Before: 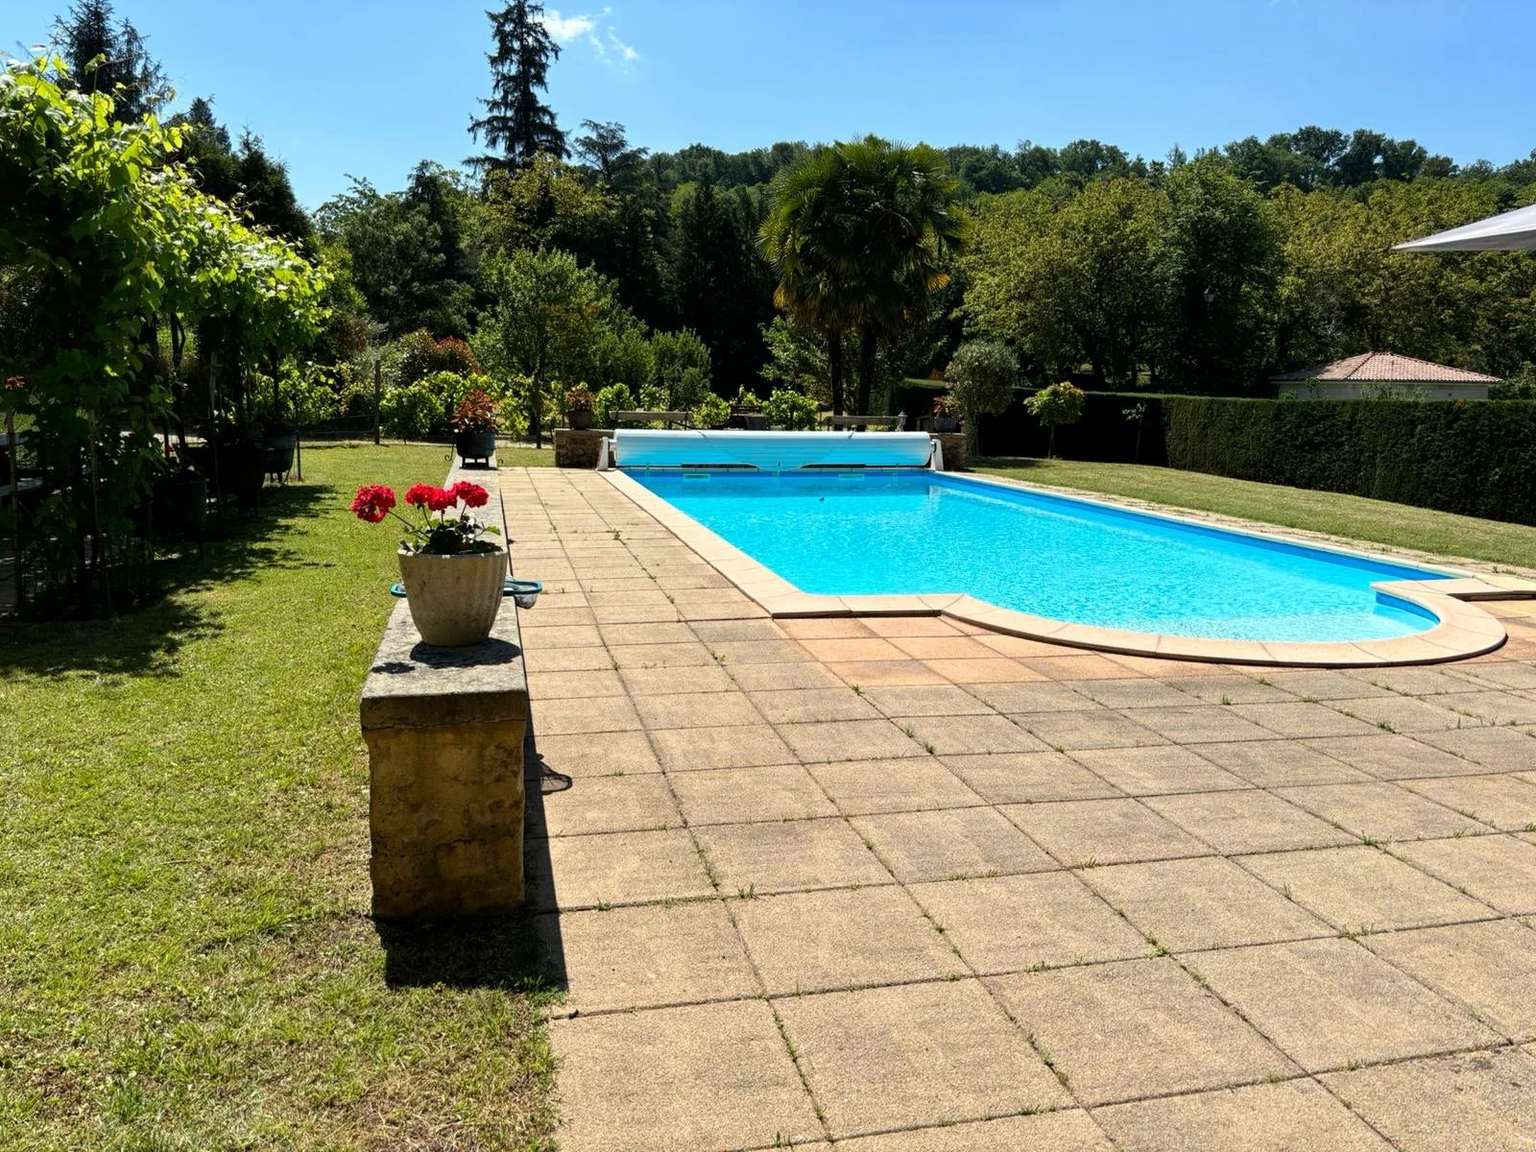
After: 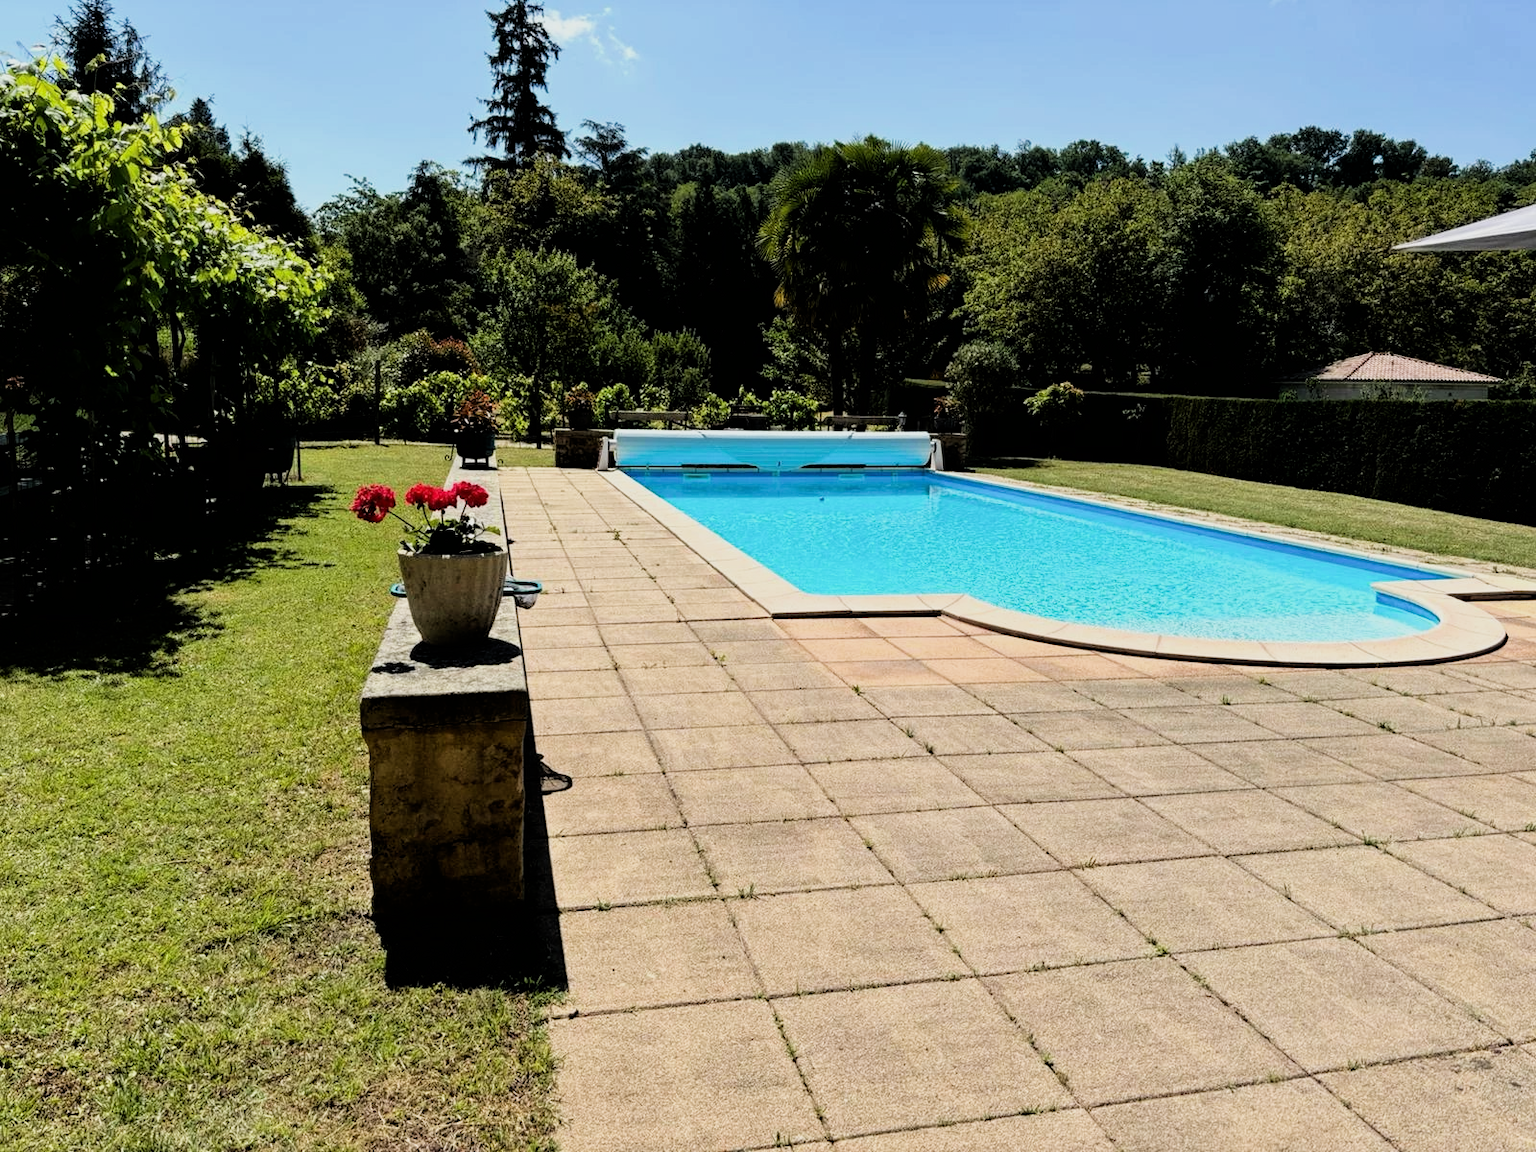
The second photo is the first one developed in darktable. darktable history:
filmic rgb: black relative exposure -5.13 EV, white relative exposure 3.51 EV, hardness 3.17, contrast 1.199, highlights saturation mix -49.35%
